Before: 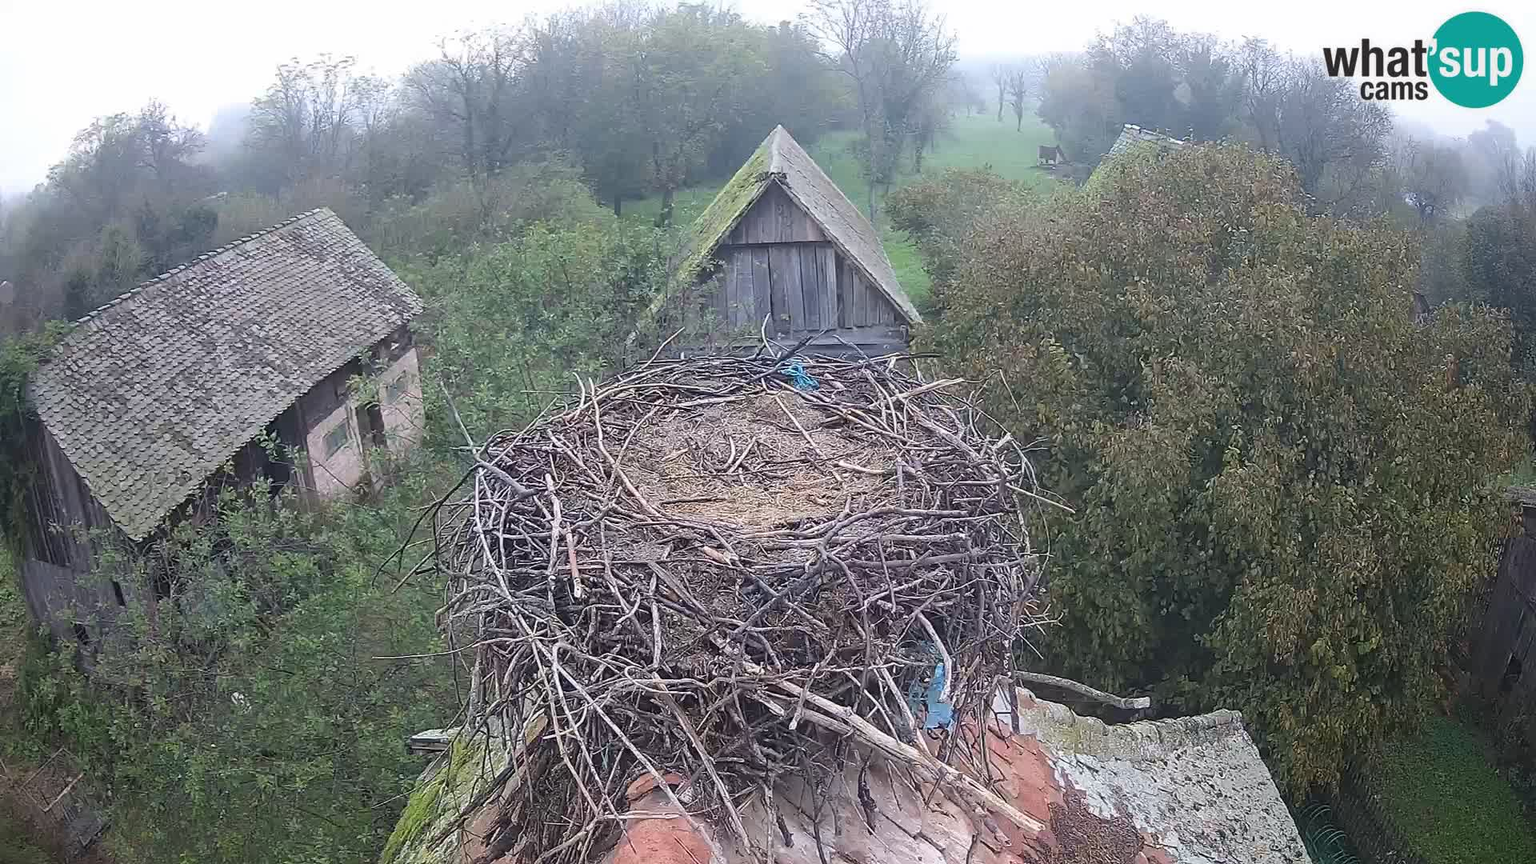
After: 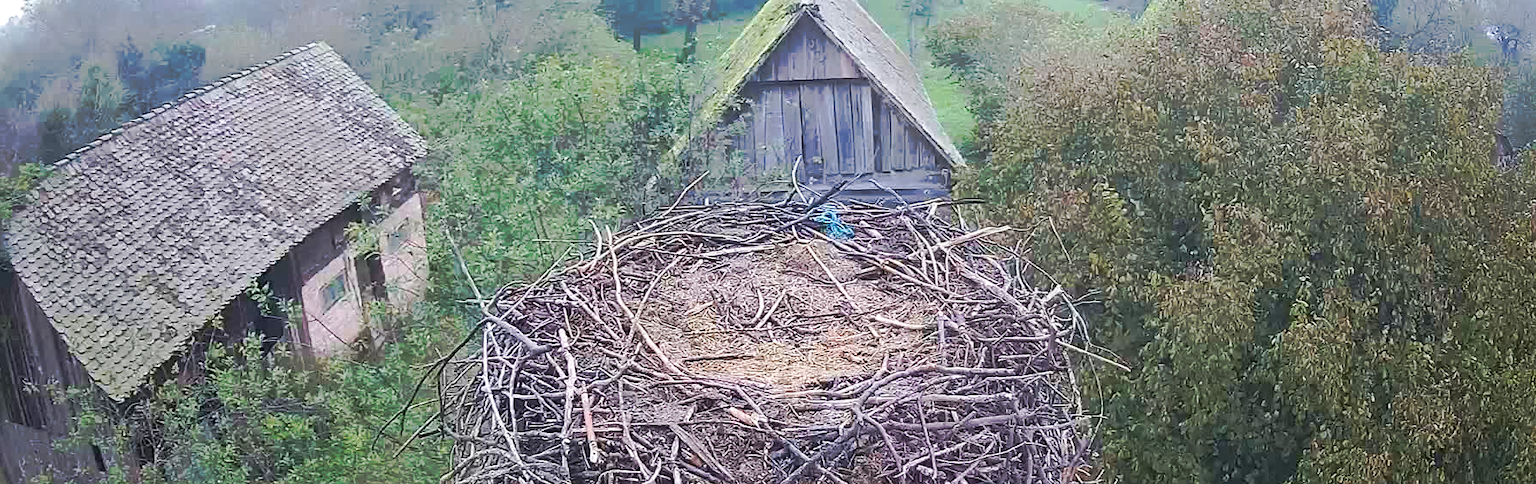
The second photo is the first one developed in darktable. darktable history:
tone curve: curves: ch0 [(0, 0) (0.003, 0.003) (0.011, 0.011) (0.025, 0.024) (0.044, 0.044) (0.069, 0.068) (0.1, 0.098) (0.136, 0.133) (0.177, 0.174) (0.224, 0.22) (0.277, 0.272) (0.335, 0.329) (0.399, 0.392) (0.468, 0.46) (0.543, 0.607) (0.623, 0.676) (0.709, 0.75) (0.801, 0.828) (0.898, 0.912) (1, 1)], preserve colors none
crop: left 1.8%, top 19.55%, right 5.48%, bottom 28.343%
exposure: exposure 0.298 EV, compensate highlight preservation false
velvia: on, module defaults
